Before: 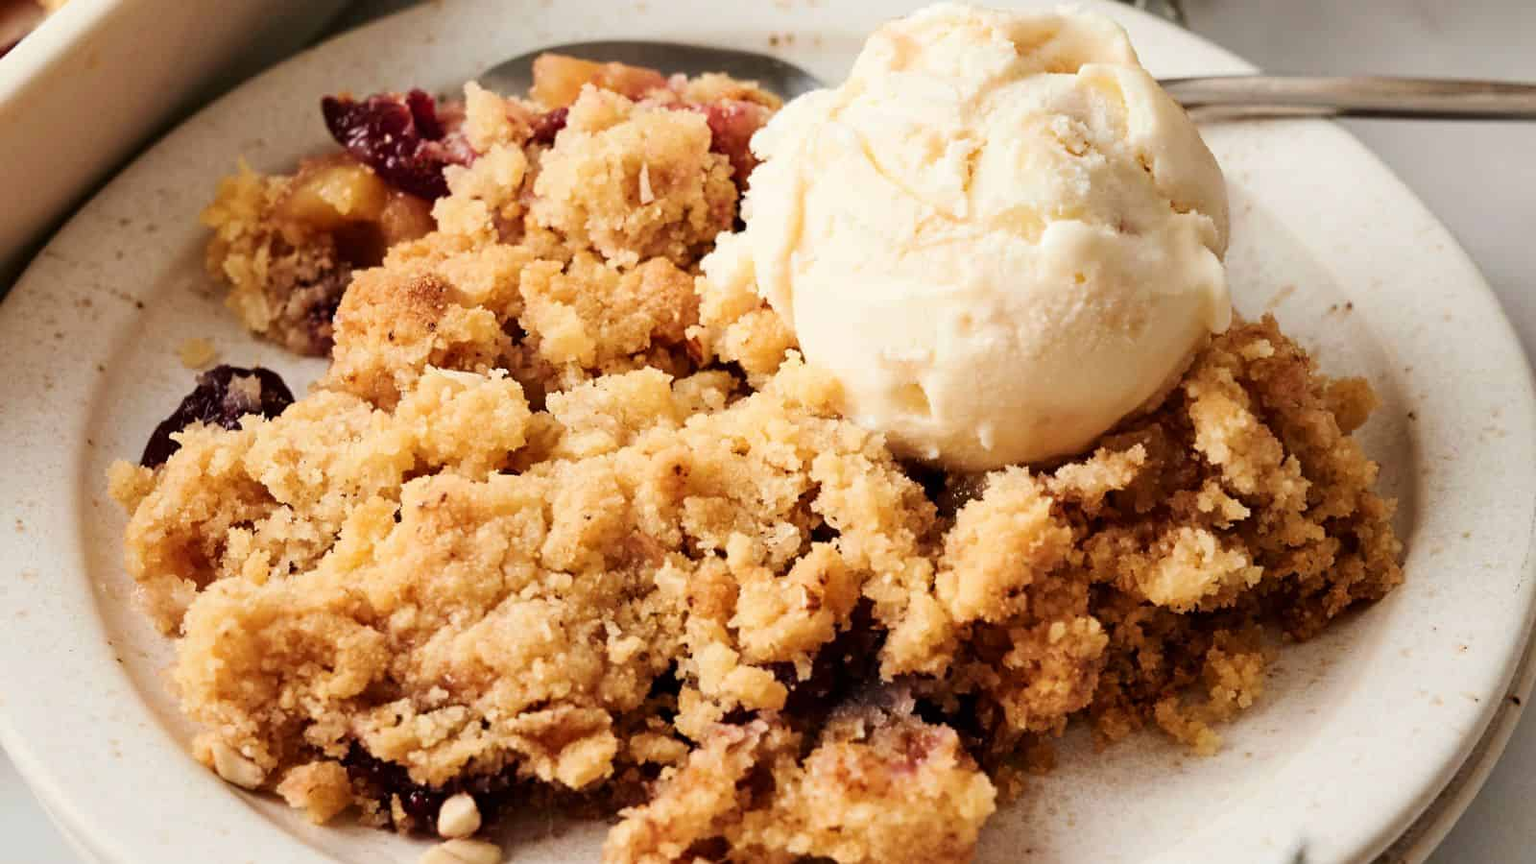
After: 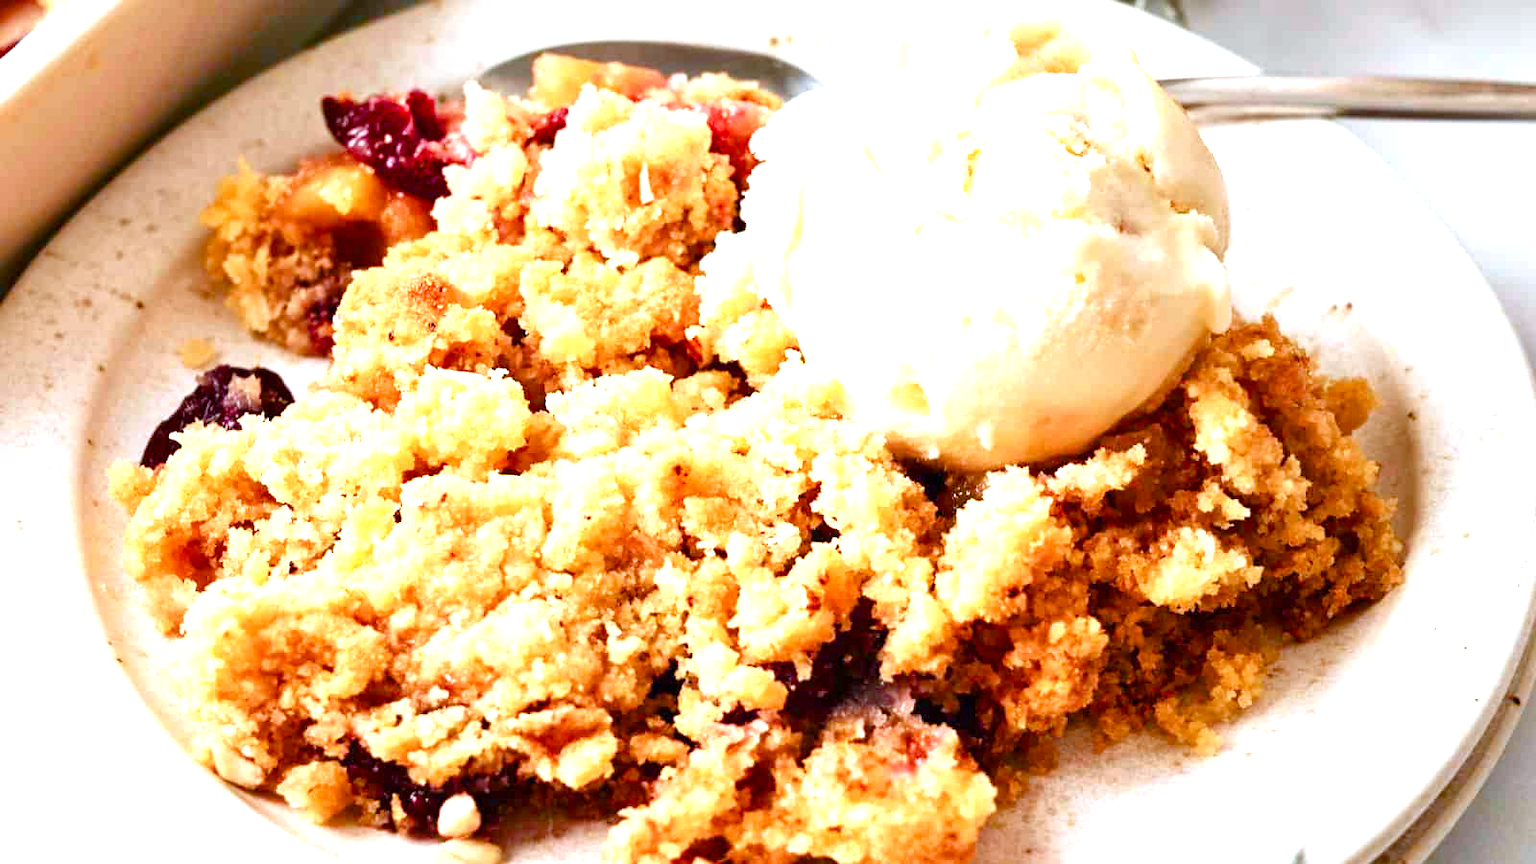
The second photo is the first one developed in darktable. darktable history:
color balance rgb: perceptual saturation grading › global saturation 20%, perceptual saturation grading › highlights -25%, perceptual saturation grading › shadows 50%
exposure: black level correction 0, exposure 1.2 EV, compensate exposure bias true, compensate highlight preservation false
color calibration: x 0.37, y 0.382, temperature 4313.32 K
contrast brightness saturation: saturation 0.18
